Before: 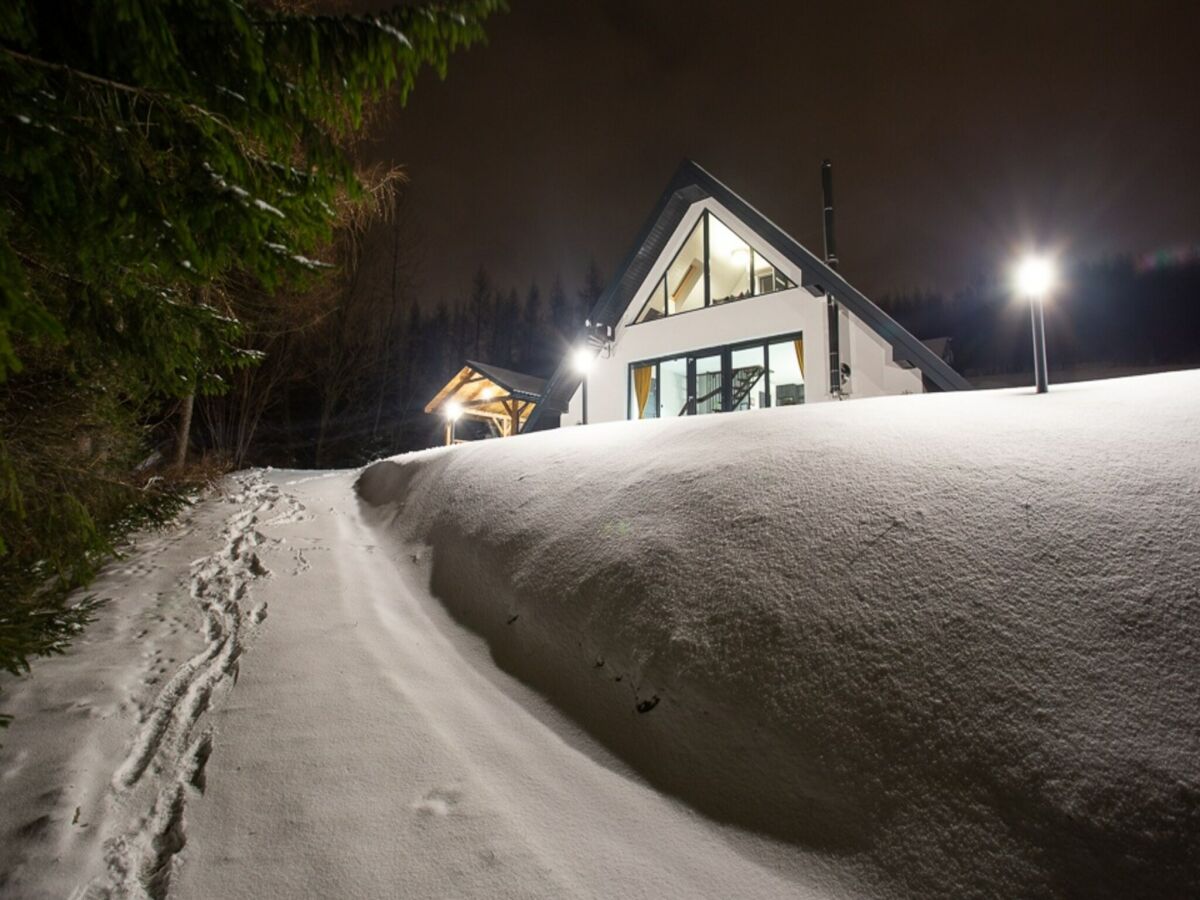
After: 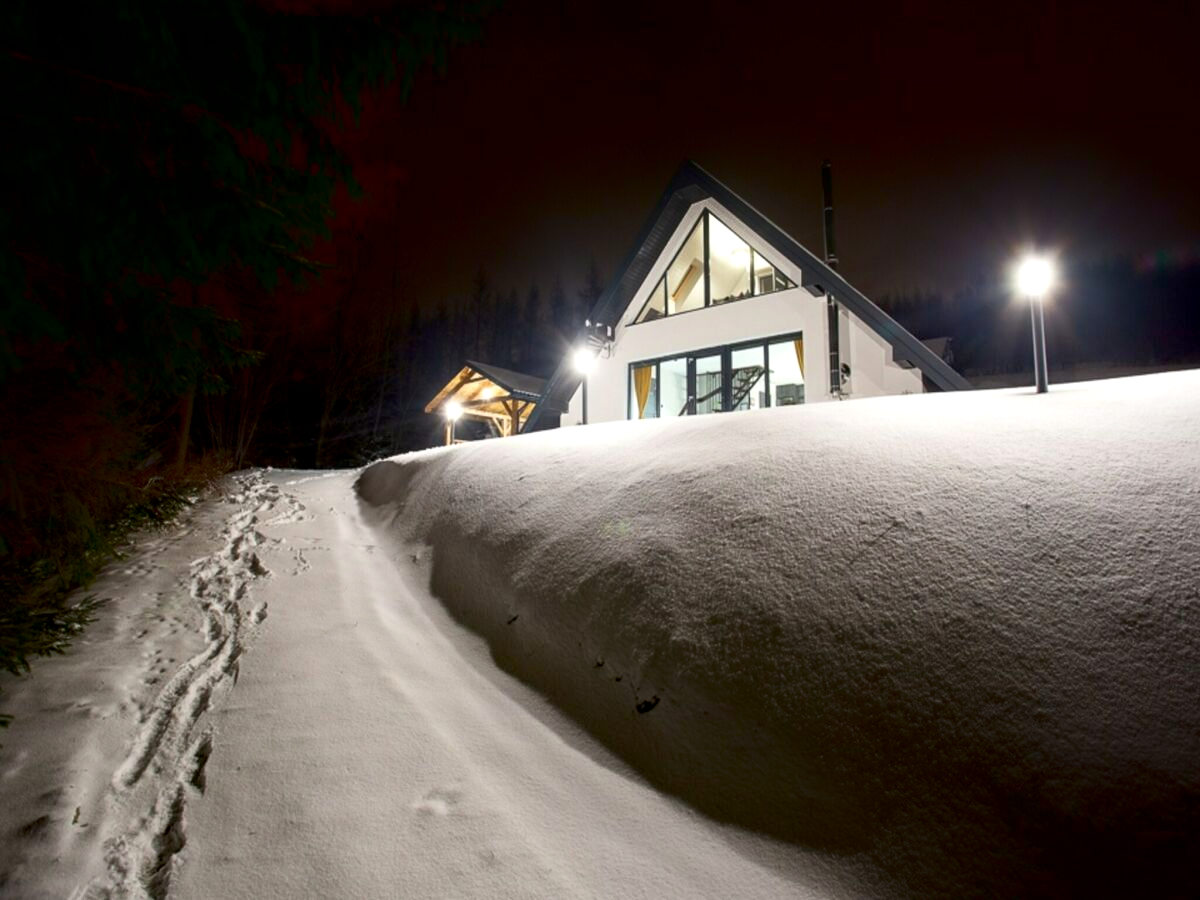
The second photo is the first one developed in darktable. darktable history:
shadows and highlights: shadows -90, highlights 90, soften with gaussian
exposure: black level correction 0.007, exposure 0.159 EV, compensate highlight preservation false
